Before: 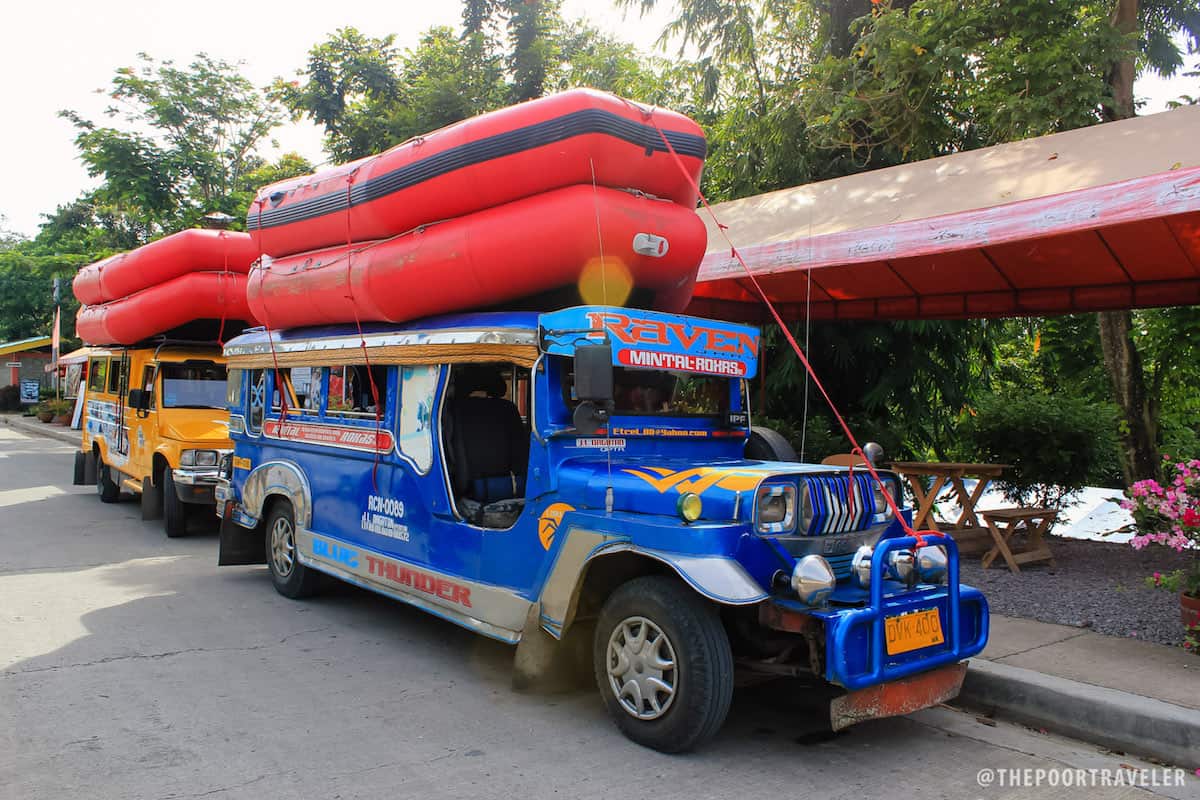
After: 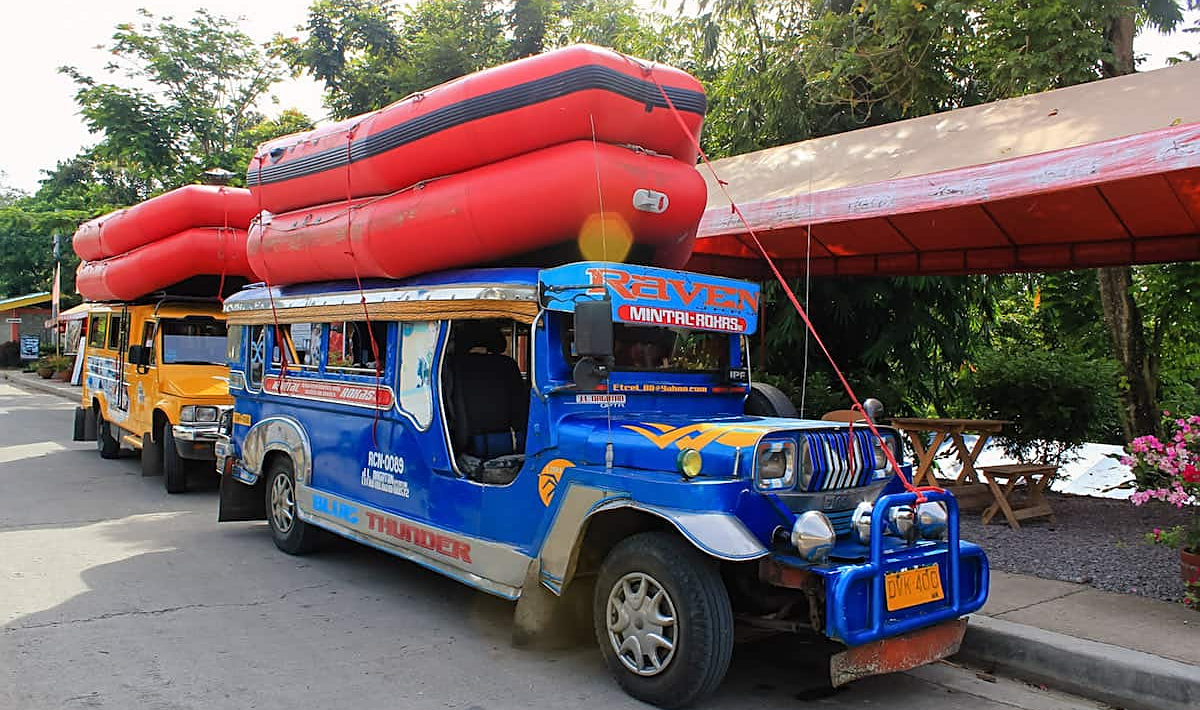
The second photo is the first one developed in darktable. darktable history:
crop and rotate: top 5.609%, bottom 5.609%
sharpen: on, module defaults
